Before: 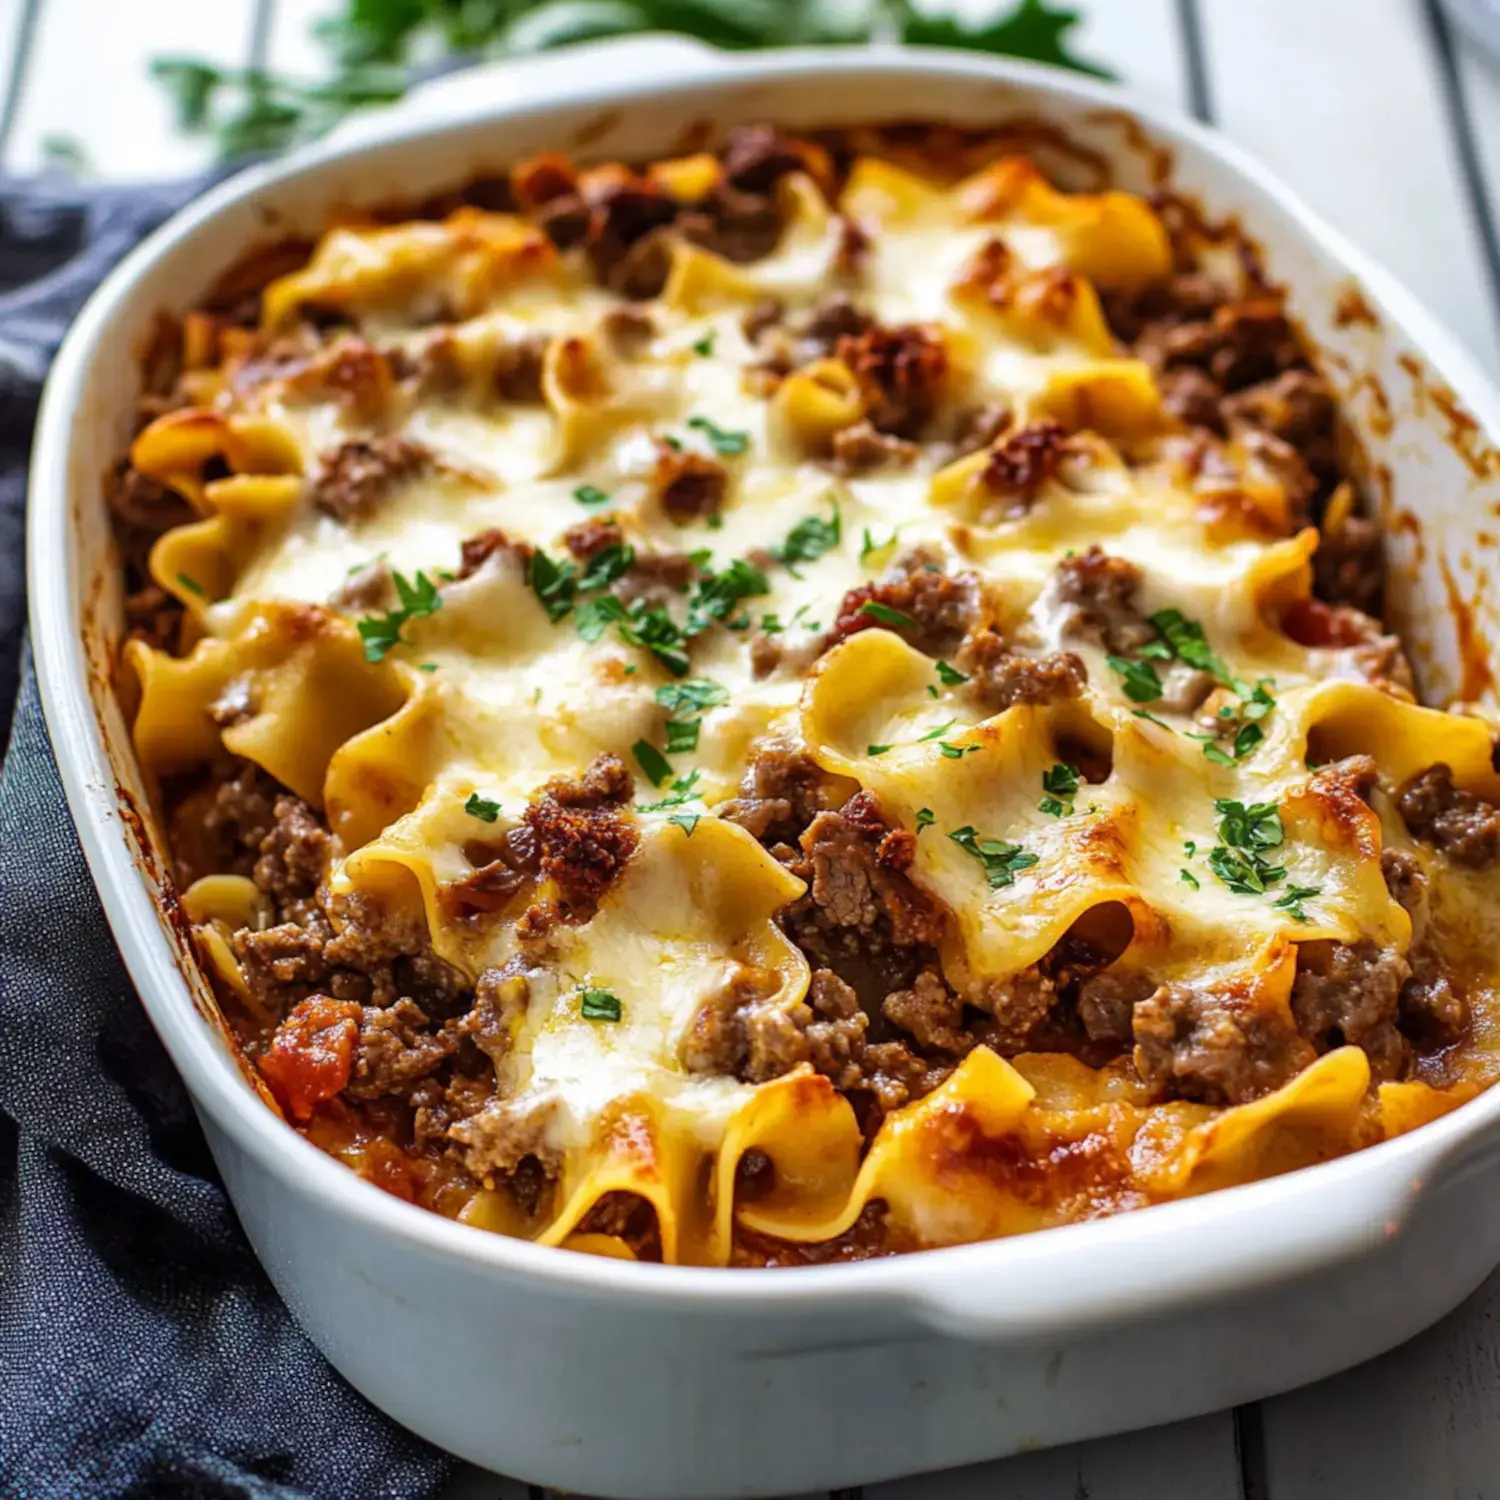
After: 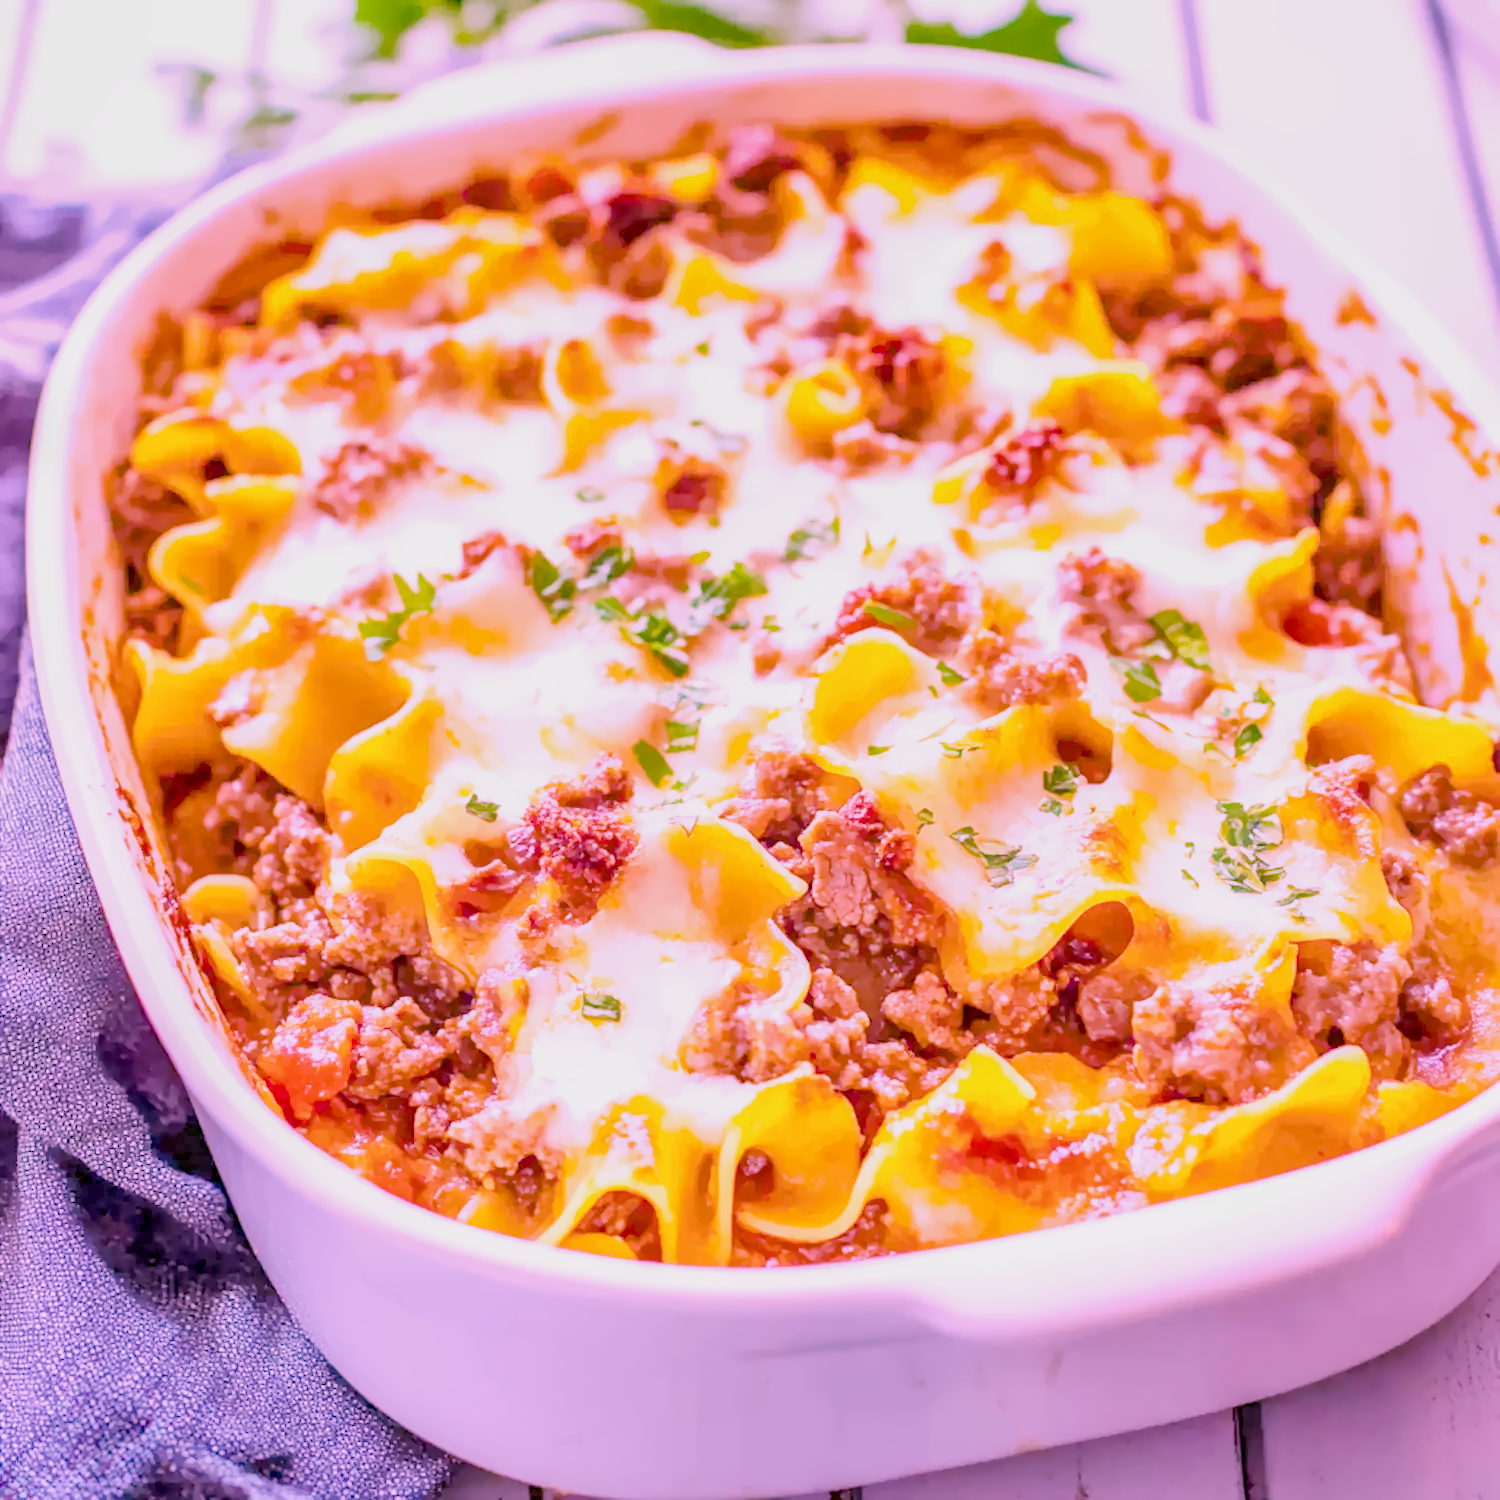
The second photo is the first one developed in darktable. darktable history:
filmic rgb "scene-referred default": black relative exposure -7.65 EV, white relative exposure 4.56 EV, hardness 3.61
raw chromatic aberrations: on, module defaults
color balance rgb: perceptual saturation grading › global saturation 25%, global vibrance 20%
highlight reconstruction: method reconstruct color, iterations 1, diameter of reconstruction 64 px
hot pixels: on, module defaults
lens correction: scale 1.01, crop 1, focal 100, aperture 4, distance 5.44, camera "Canon EOS RP", lens "Canon RF 100mm F2.8 L MACRO IS USM"
tone equalizer "mask blending: all purposes": on, module defaults
white balance: red 1.806, blue 1.812
exposure: black level correction 0.001, exposure 0.5 EV, compensate exposure bias true, compensate highlight preservation false
denoise (profiled): preserve shadows 1.25, scattering 0.032, a [-1, 0, 0], b [0, 0, 0], compensate highlight preservation false
haze removal: compatibility mode true, adaptive false
local contrast: detail 130%
